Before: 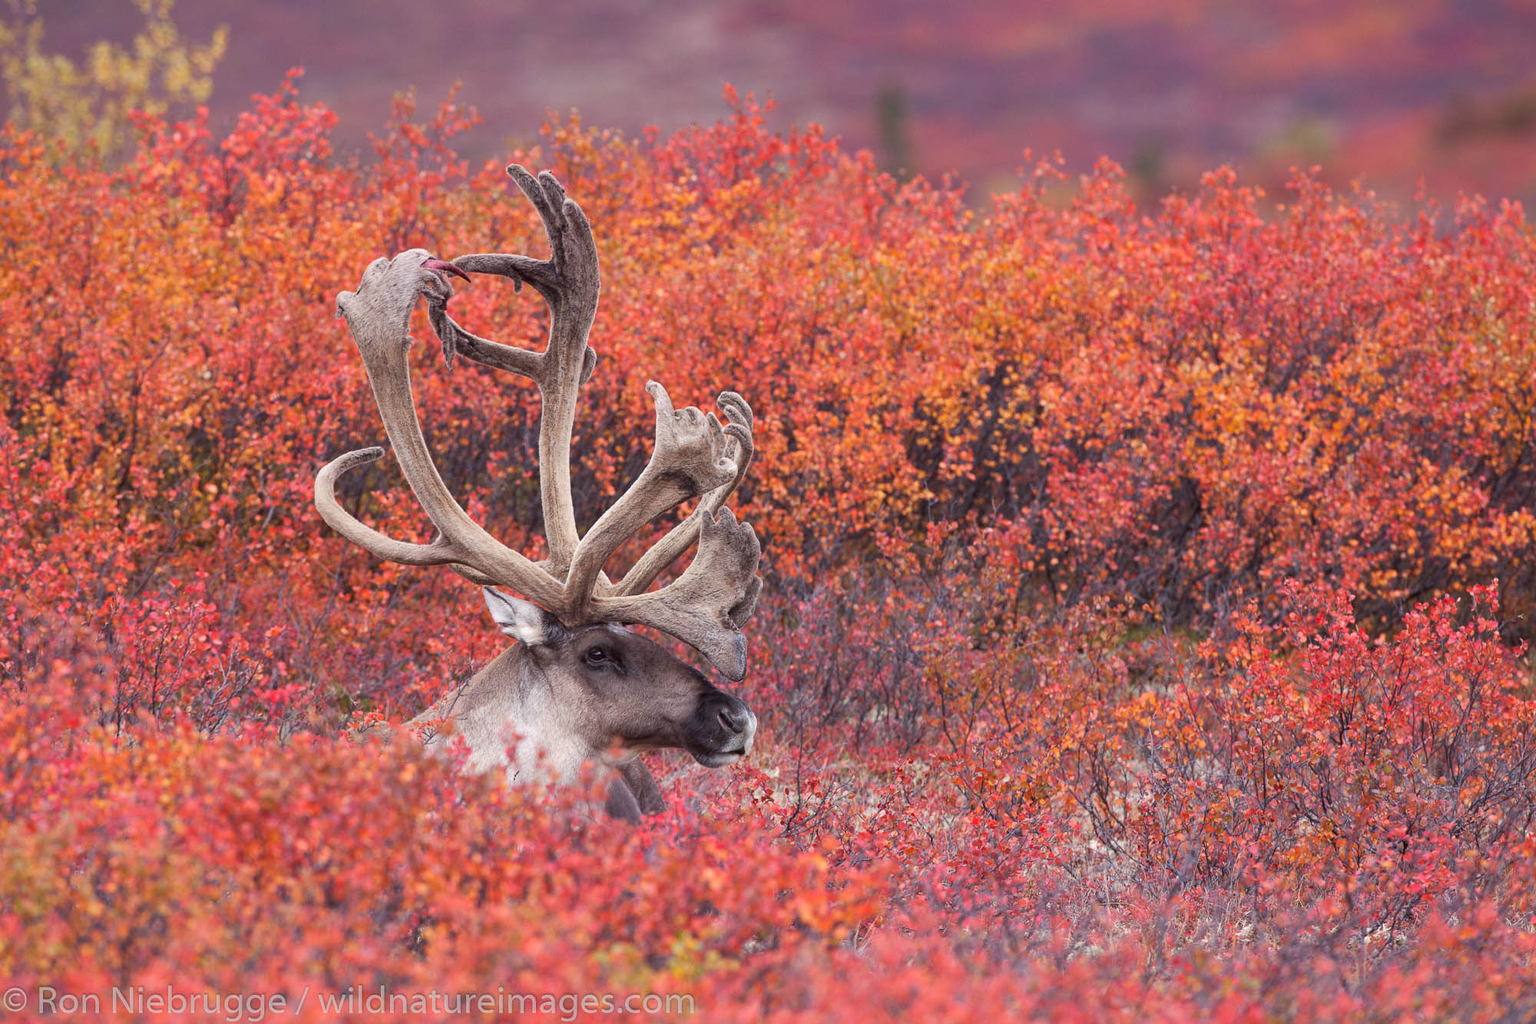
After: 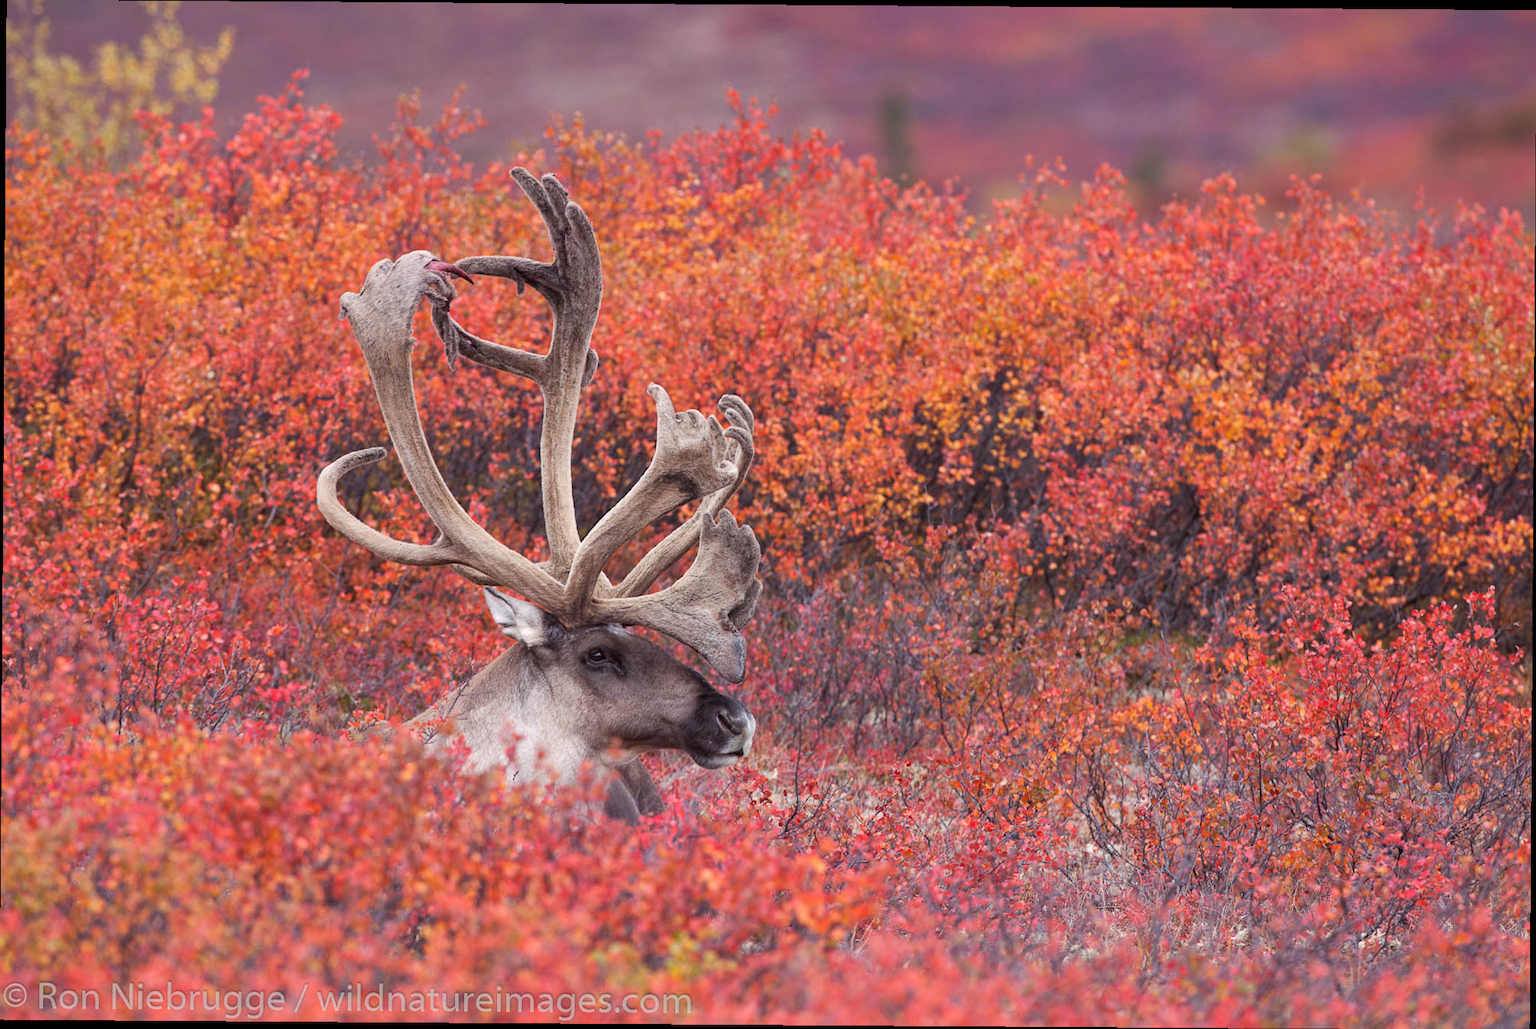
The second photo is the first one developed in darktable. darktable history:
crop and rotate: angle -0.393°
